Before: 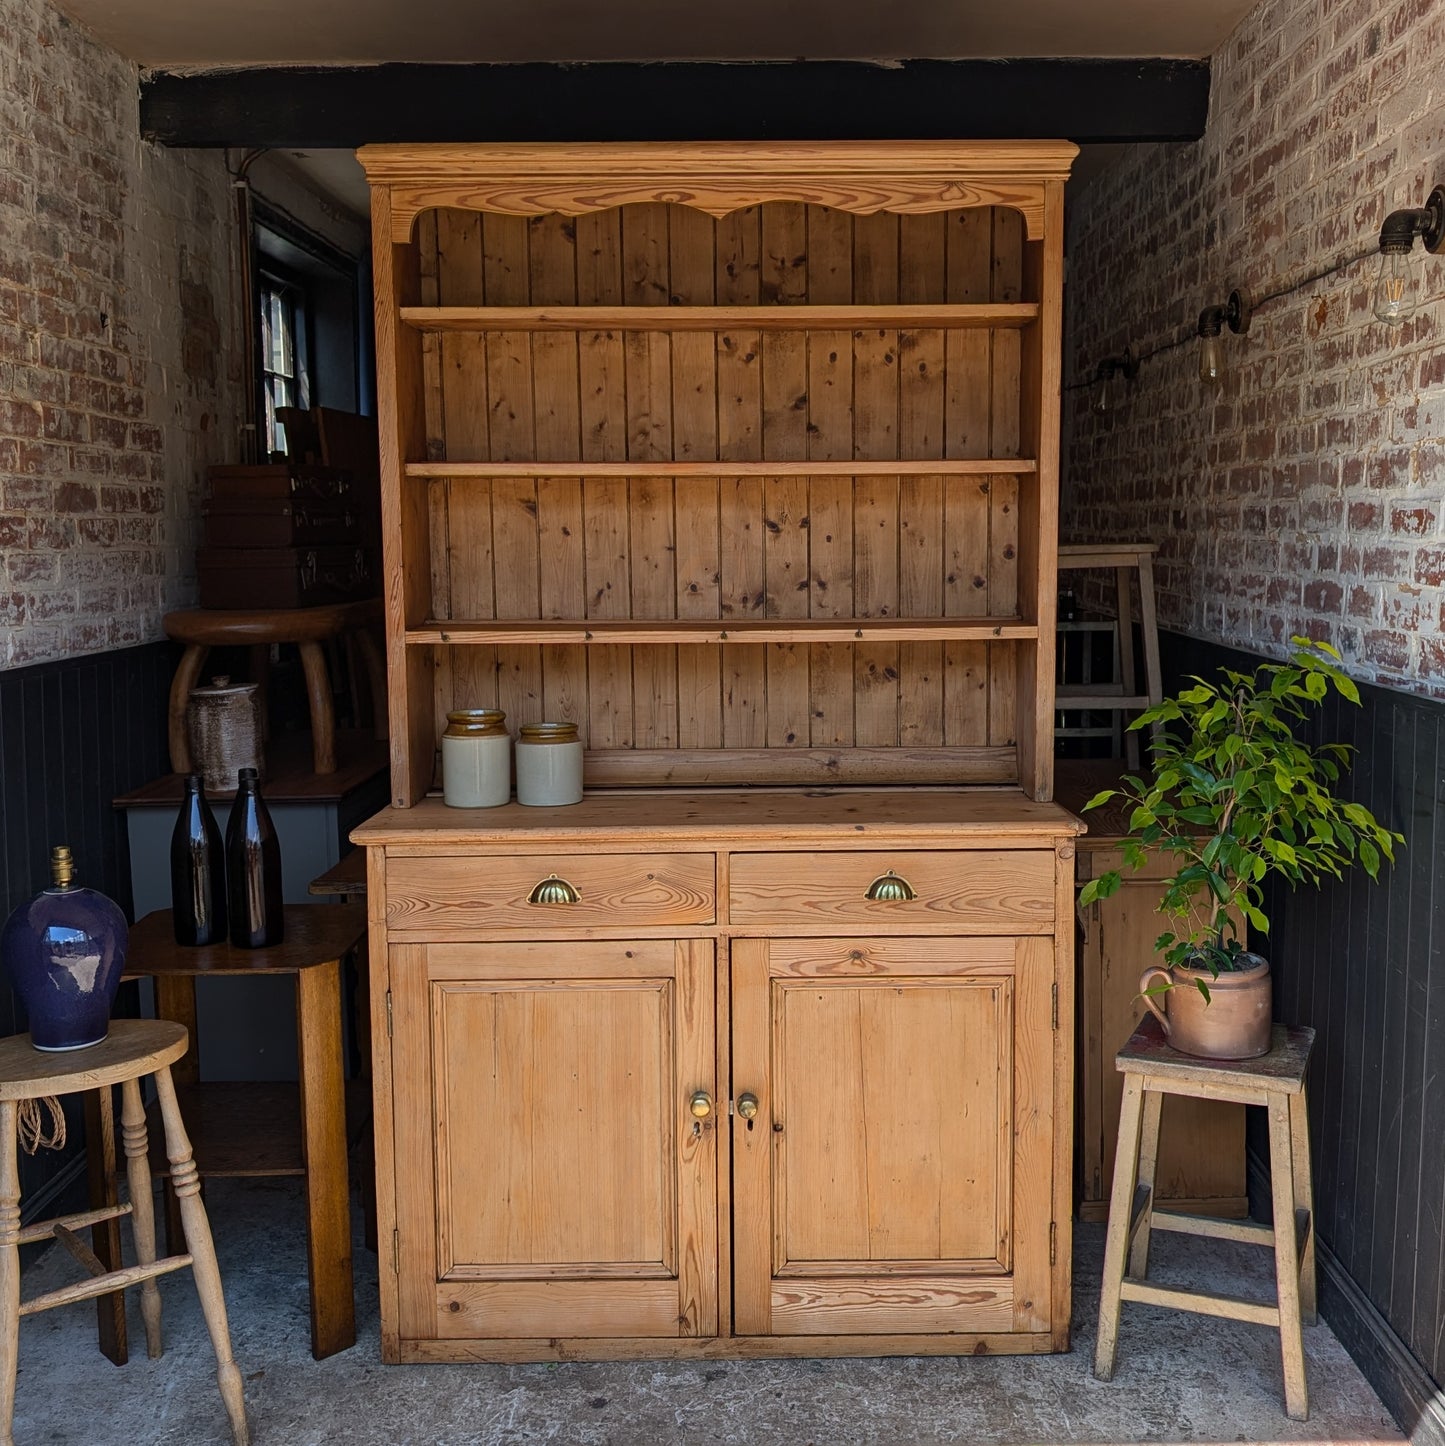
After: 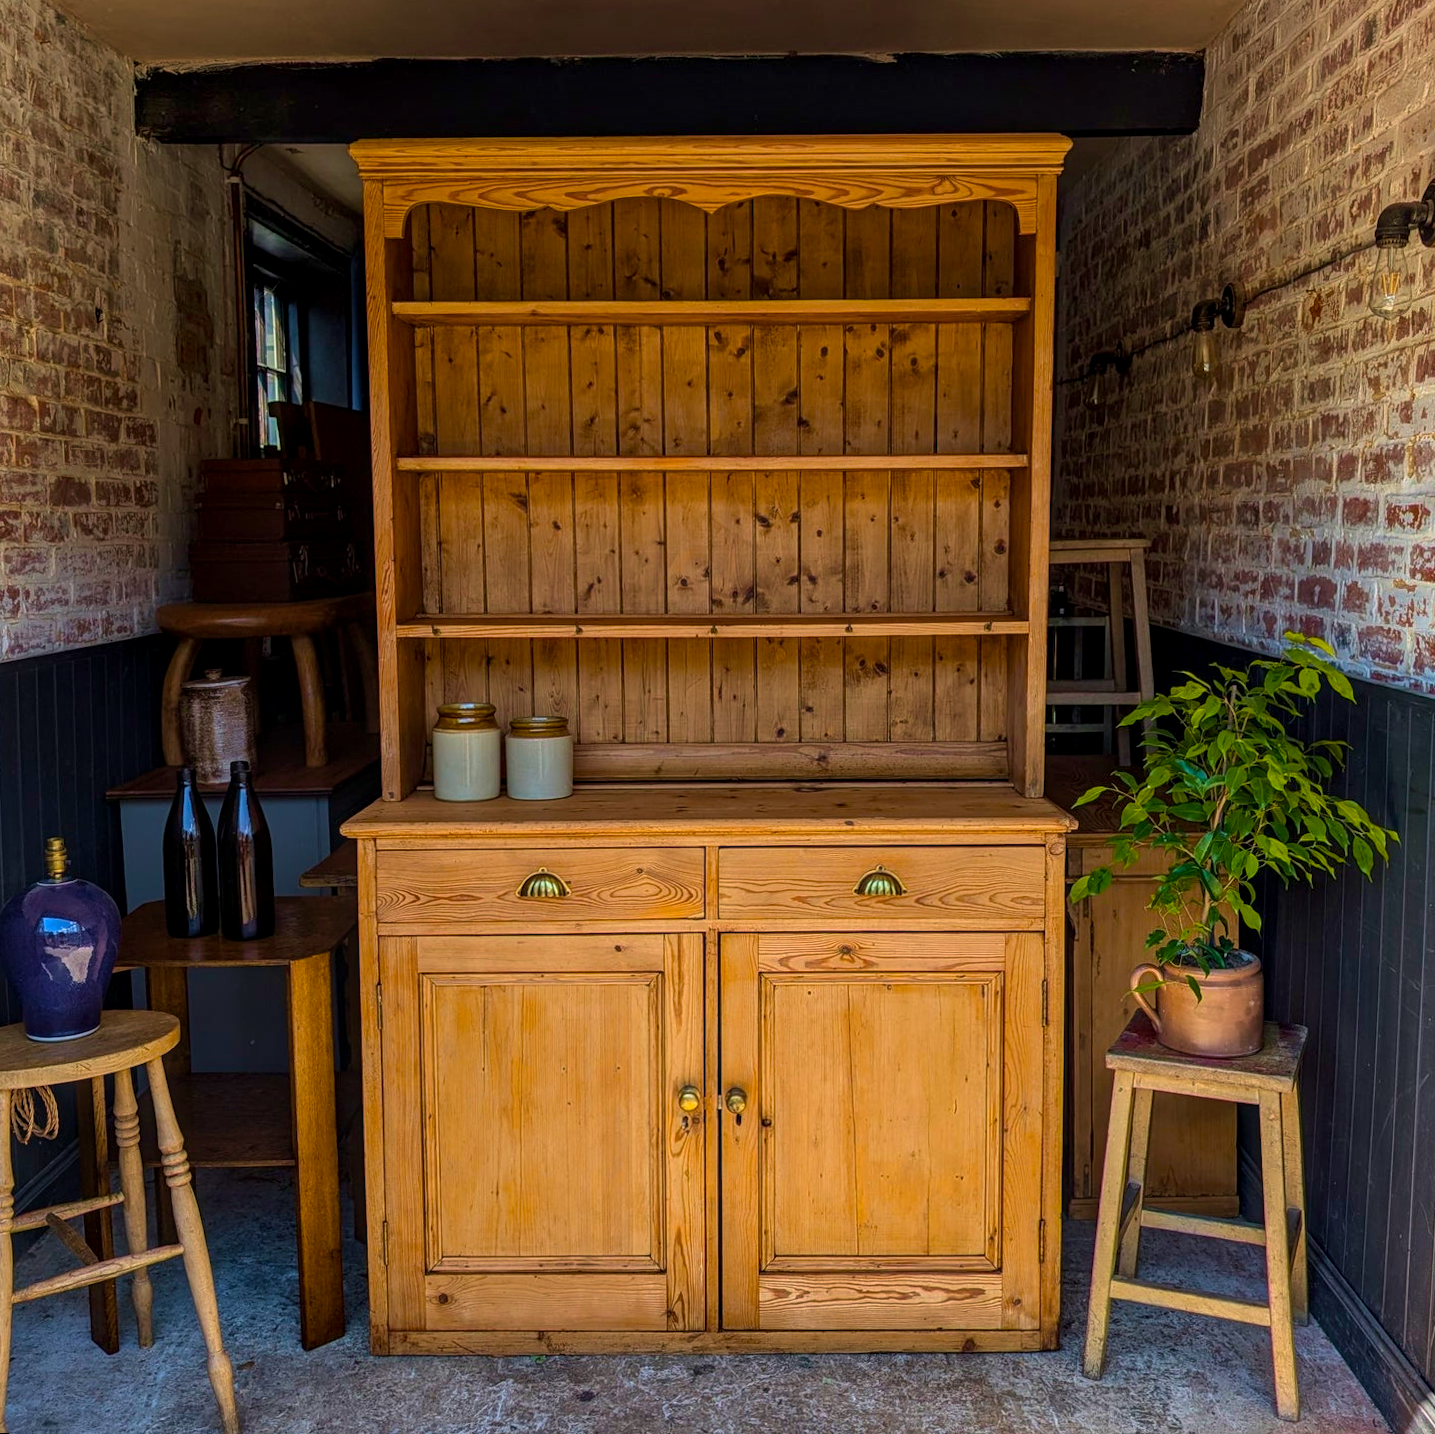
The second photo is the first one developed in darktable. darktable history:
velvia: strength 45%
local contrast: highlights 0%, shadows 0%, detail 133%
tone equalizer: on, module defaults
color balance rgb: linear chroma grading › global chroma 15%, perceptual saturation grading › global saturation 30%
rotate and perspective: rotation 0.192°, lens shift (horizontal) -0.015, crop left 0.005, crop right 0.996, crop top 0.006, crop bottom 0.99
